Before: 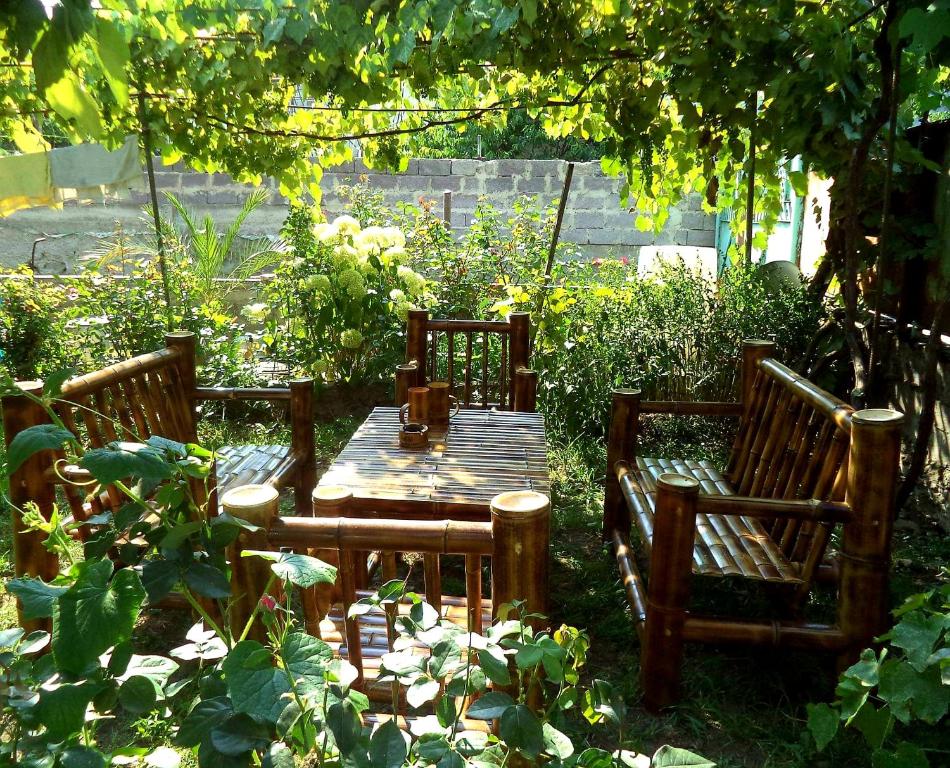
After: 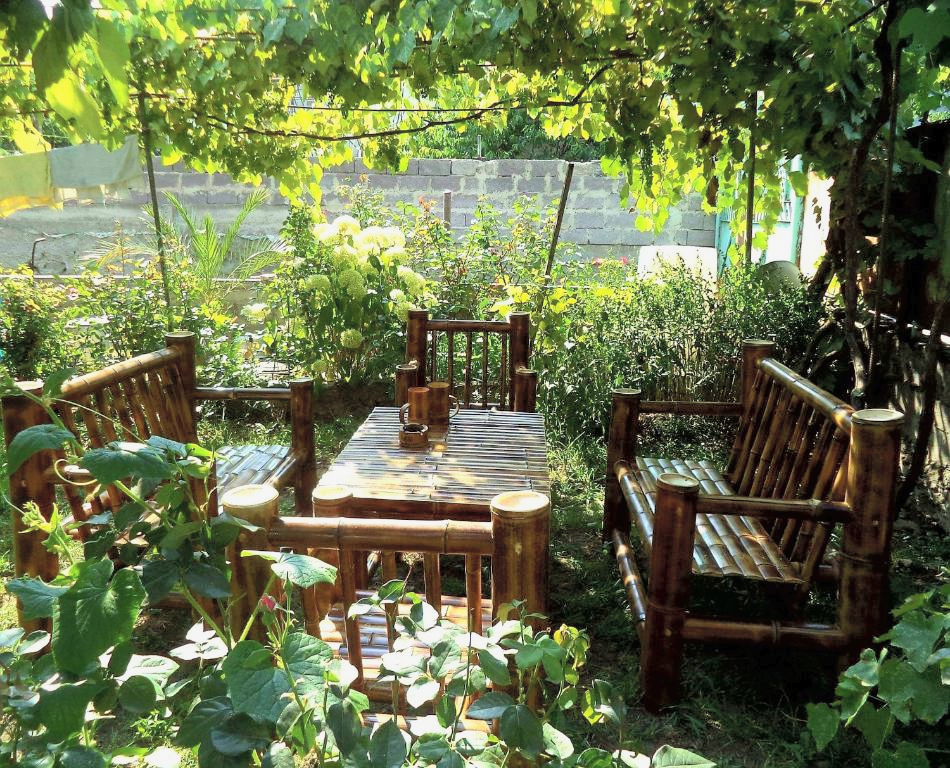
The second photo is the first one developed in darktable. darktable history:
tone curve: curves: ch0 [(0, 0) (0.003, 0.013) (0.011, 0.017) (0.025, 0.035) (0.044, 0.093) (0.069, 0.146) (0.1, 0.179) (0.136, 0.243) (0.177, 0.294) (0.224, 0.332) (0.277, 0.412) (0.335, 0.454) (0.399, 0.531) (0.468, 0.611) (0.543, 0.669) (0.623, 0.738) (0.709, 0.823) (0.801, 0.881) (0.898, 0.951) (1, 1)], color space Lab, independent channels, preserve colors none
exposure: exposure -0.278 EV, compensate highlight preservation false
